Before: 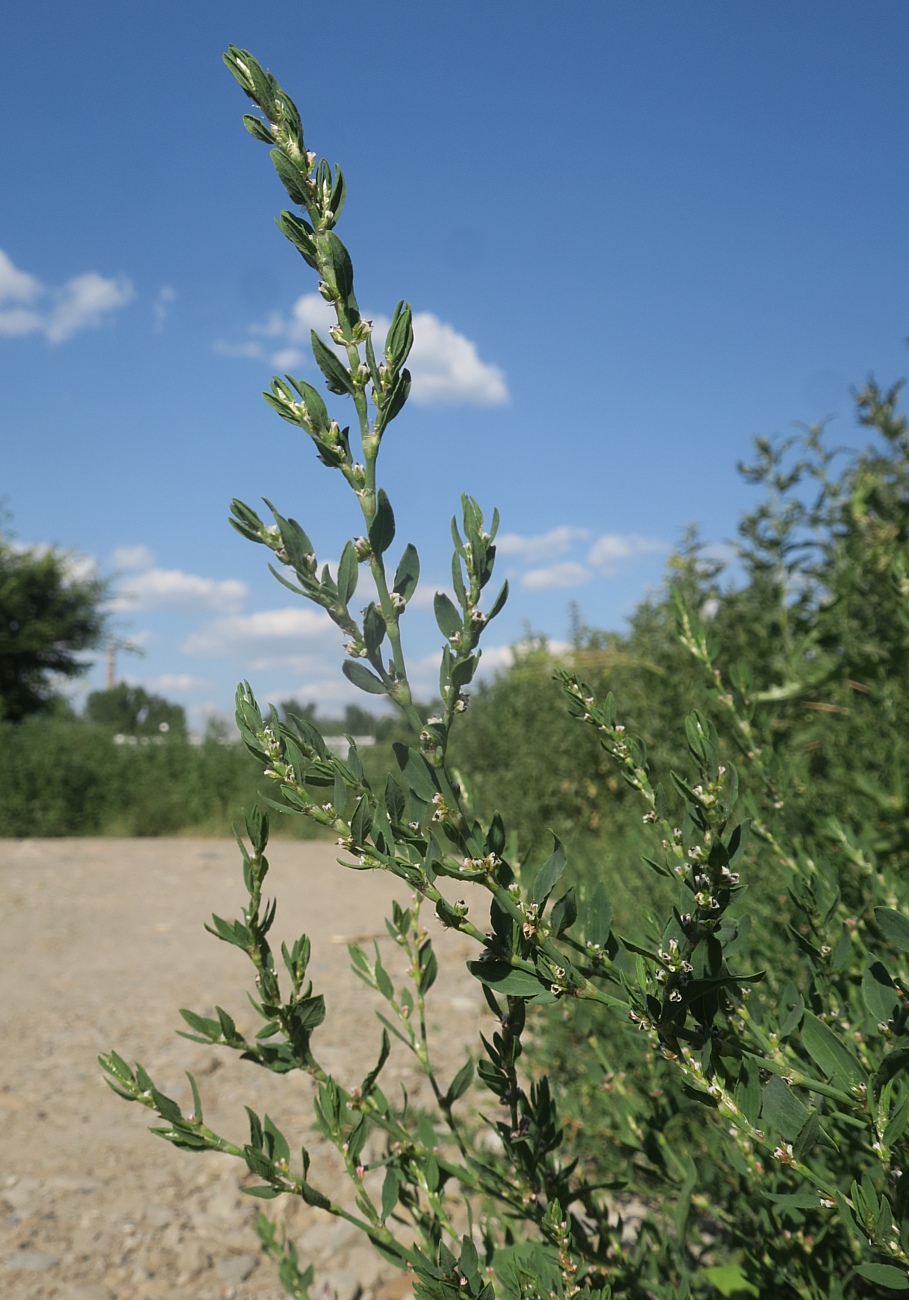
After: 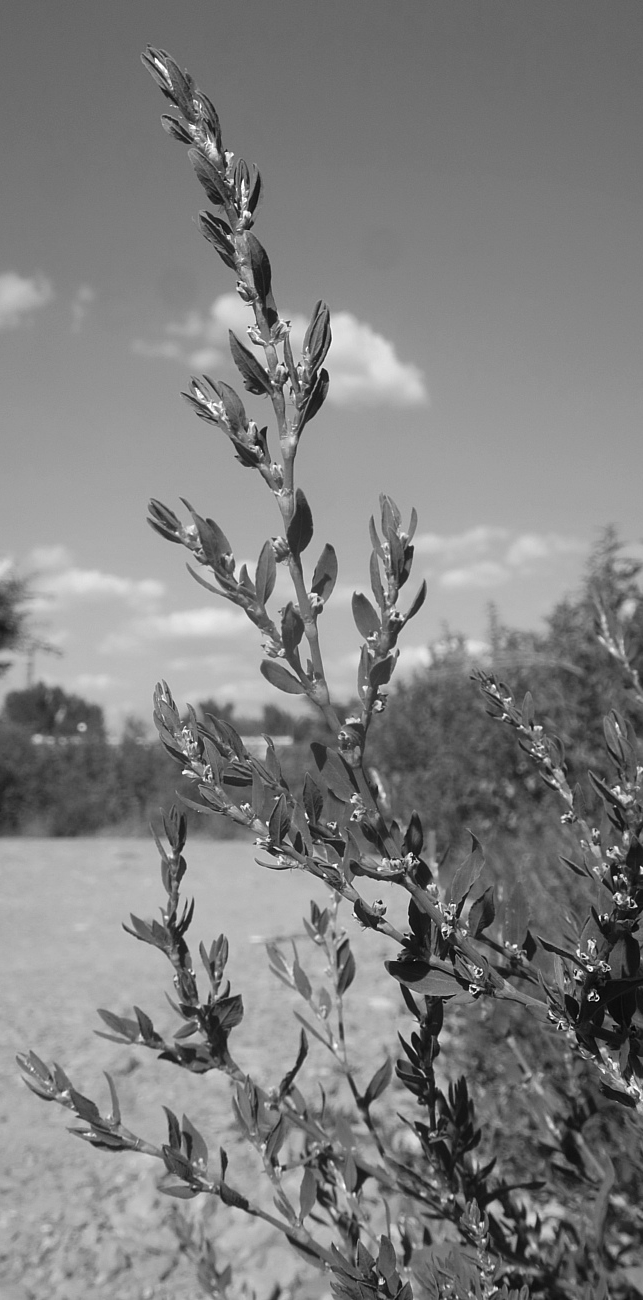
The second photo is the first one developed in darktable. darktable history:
crop and rotate: left 9.061%, right 20.142%
color balance: contrast 6.48%, output saturation 113.3%
monochrome: on, module defaults
